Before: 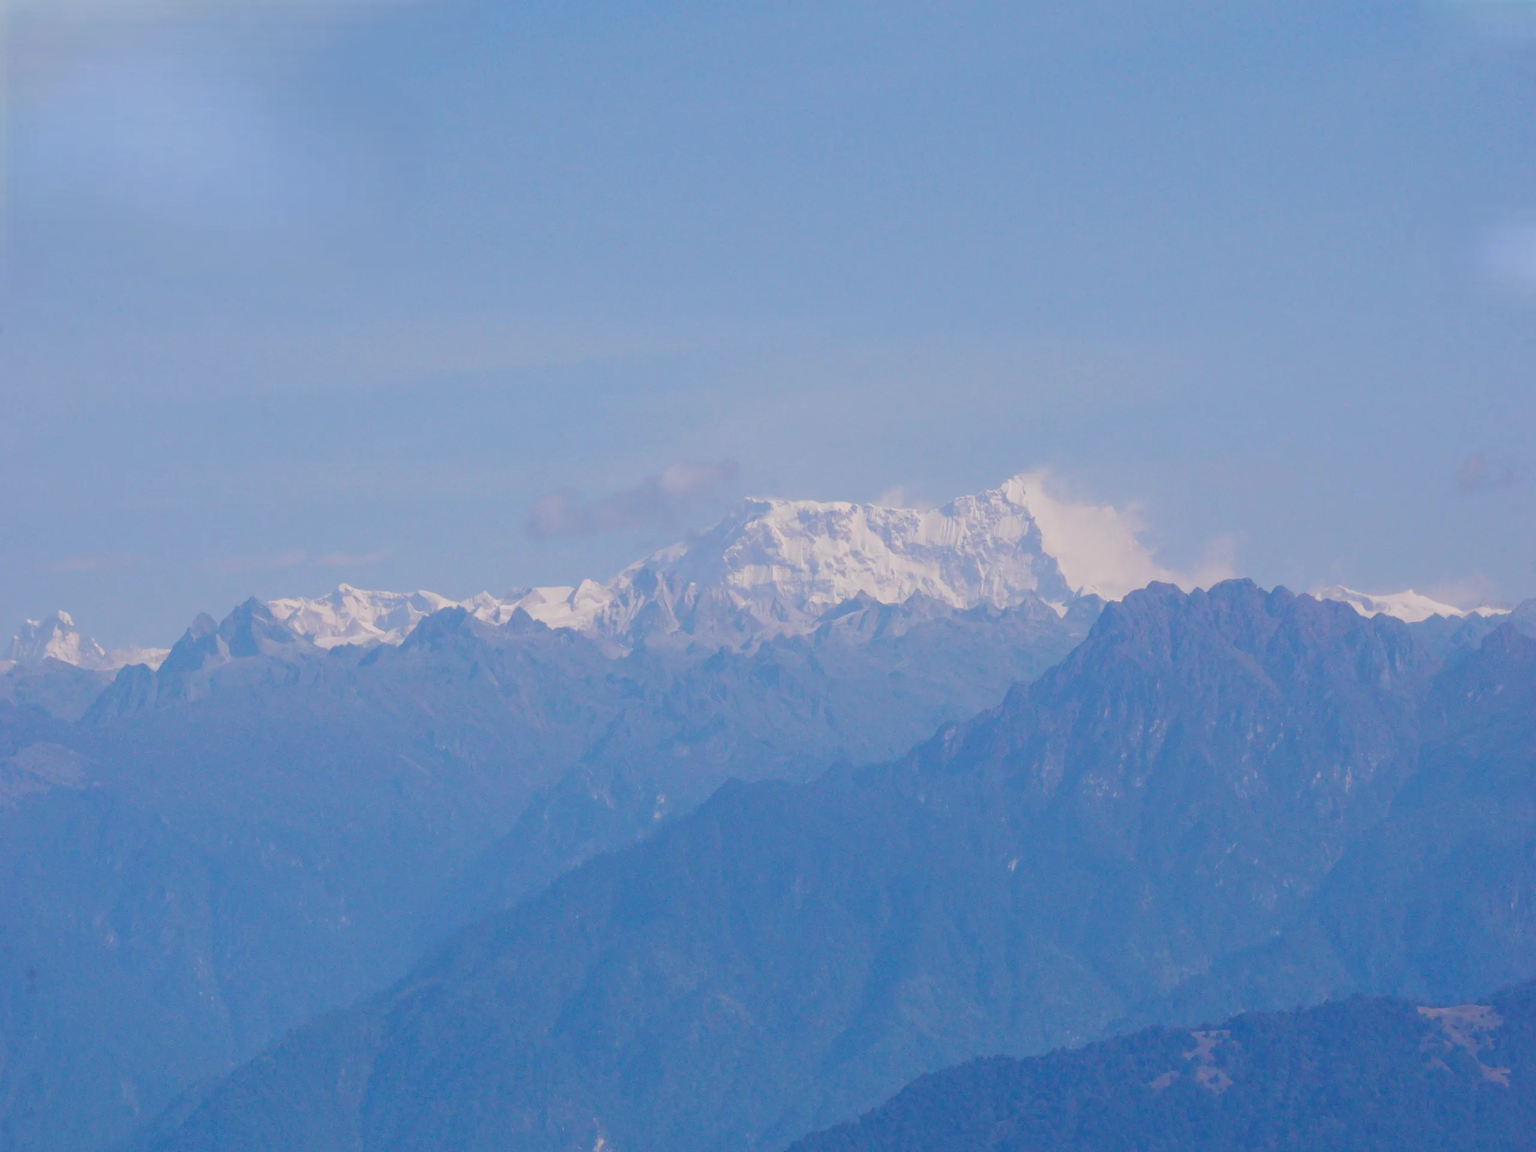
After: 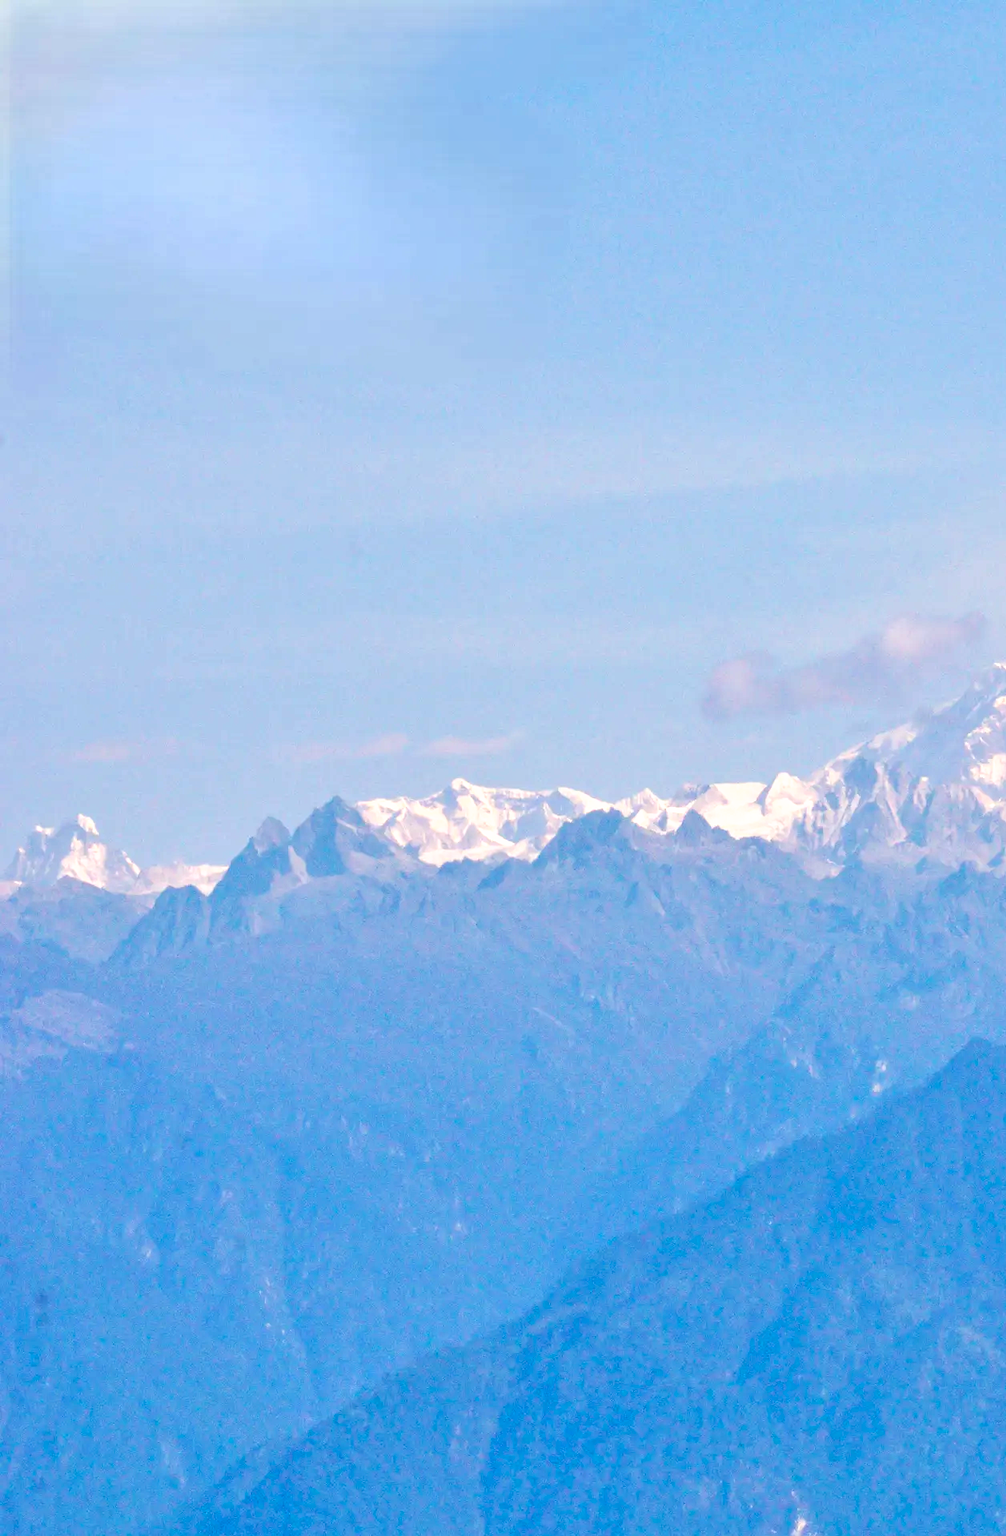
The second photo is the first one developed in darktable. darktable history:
white balance: red 1.045, blue 0.932
tone equalizer: -7 EV 0.15 EV, -6 EV 0.6 EV, -5 EV 1.15 EV, -4 EV 1.33 EV, -3 EV 1.15 EV, -2 EV 0.6 EV, -1 EV 0.15 EV, mask exposure compensation -0.5 EV
crop and rotate: left 0%, top 0%, right 50.845%
filmic rgb: black relative exposure -8.2 EV, white relative exposure 2.2 EV, threshold 3 EV, hardness 7.11, latitude 85.74%, contrast 1.696, highlights saturation mix -4%, shadows ↔ highlights balance -2.69%, preserve chrominance no, color science v5 (2021), contrast in shadows safe, contrast in highlights safe, enable highlight reconstruction true
